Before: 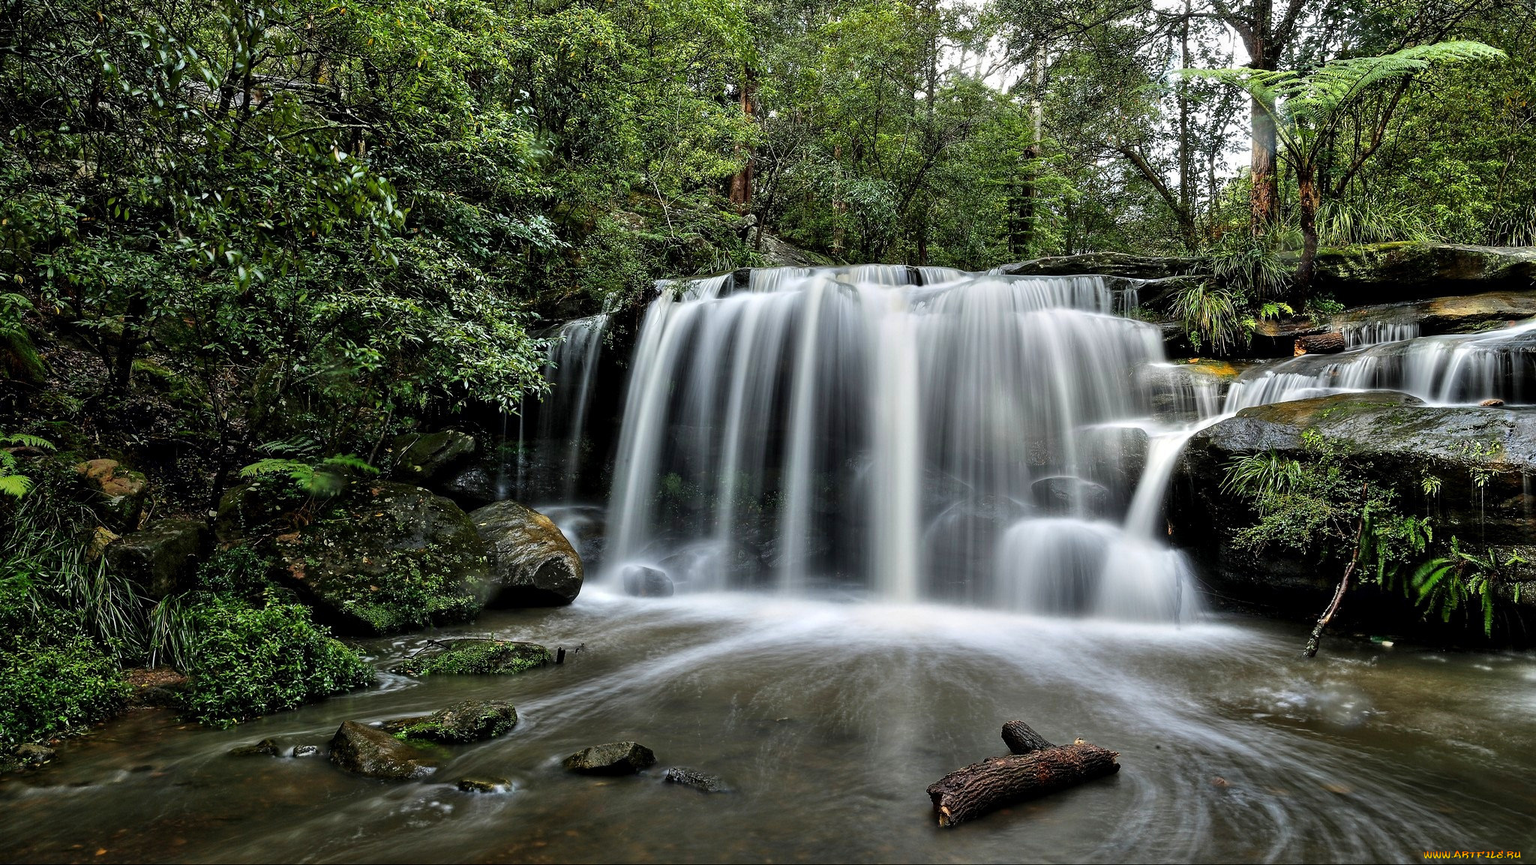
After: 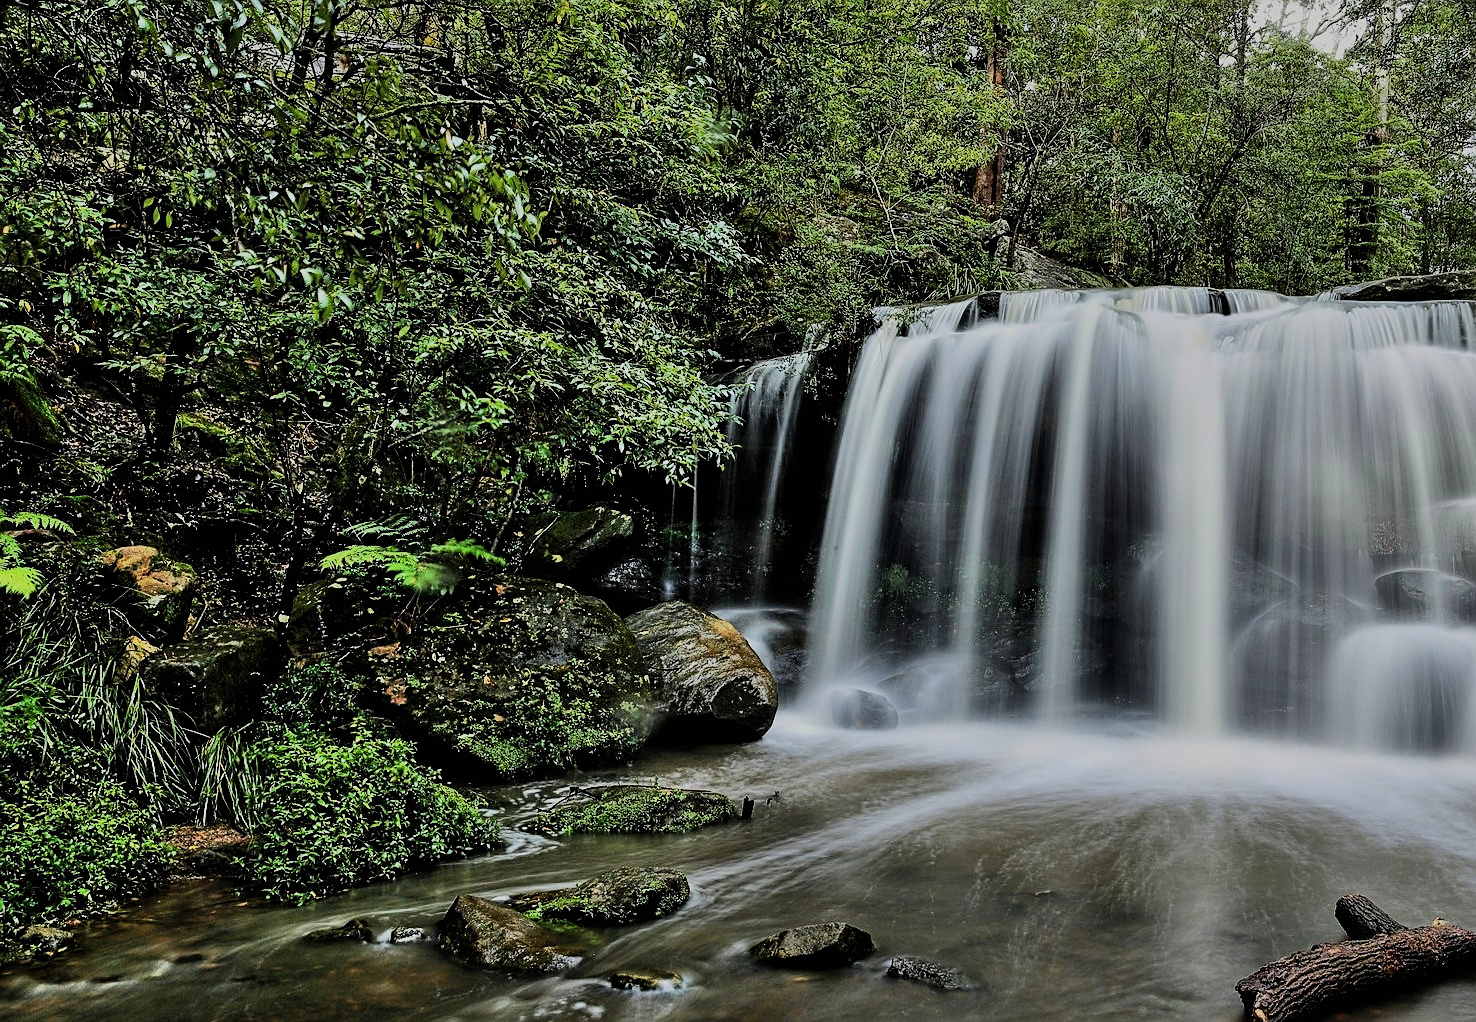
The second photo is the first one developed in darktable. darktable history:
crop: top 5.794%, right 27.899%, bottom 5.518%
filmic rgb: black relative exposure -6.9 EV, white relative exposure 5.6 EV, threshold 3.05 EV, hardness 2.85, preserve chrominance max RGB, color science v6 (2022), contrast in shadows safe, contrast in highlights safe, enable highlight reconstruction true
shadows and highlights: low approximation 0.01, soften with gaussian
sharpen: on, module defaults
